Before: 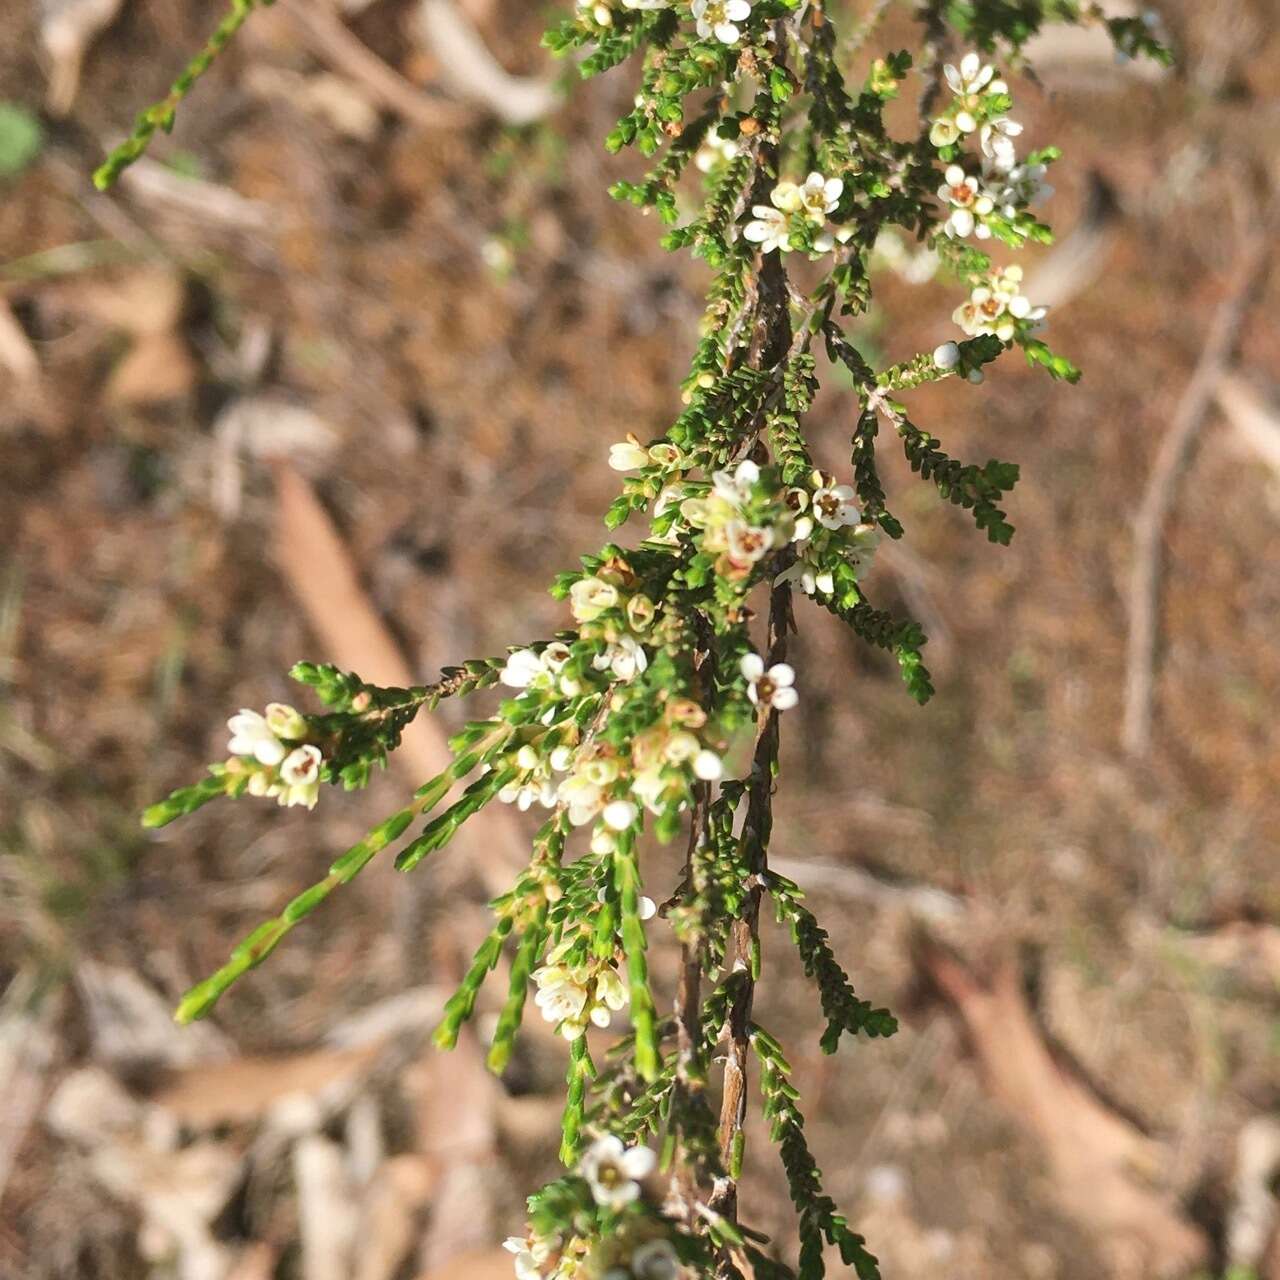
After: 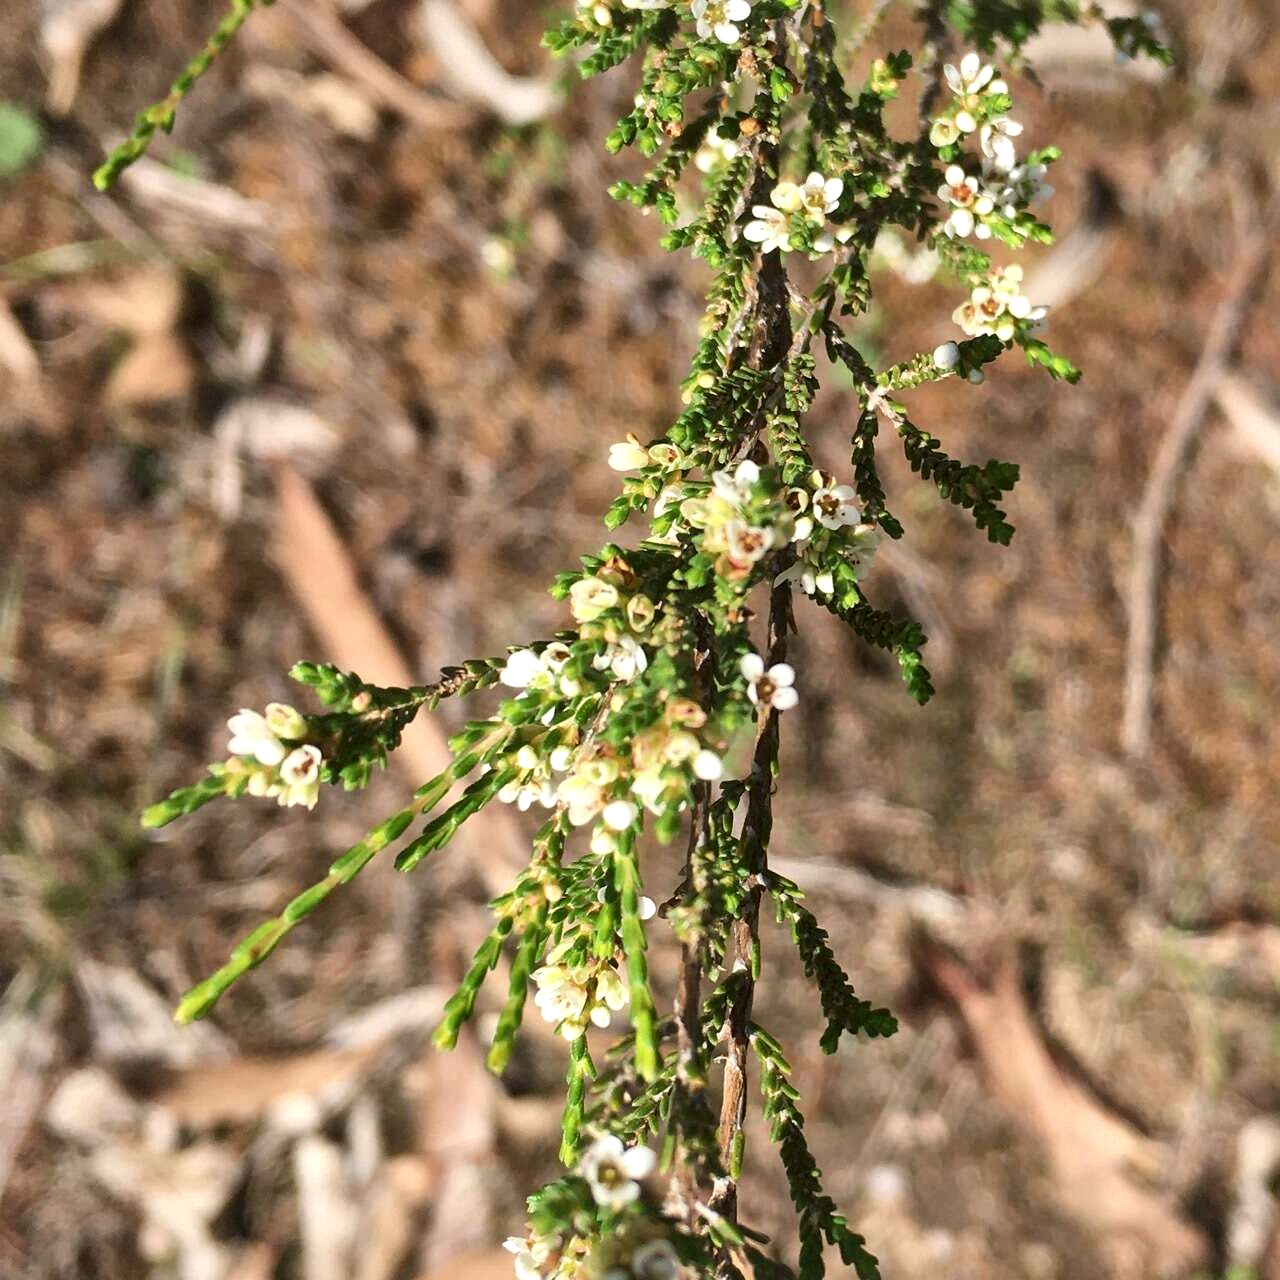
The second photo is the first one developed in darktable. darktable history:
exposure: exposure -0.014 EV, compensate exposure bias true, compensate highlight preservation false
local contrast: mode bilateral grid, contrast 21, coarseness 50, detail 173%, midtone range 0.2
